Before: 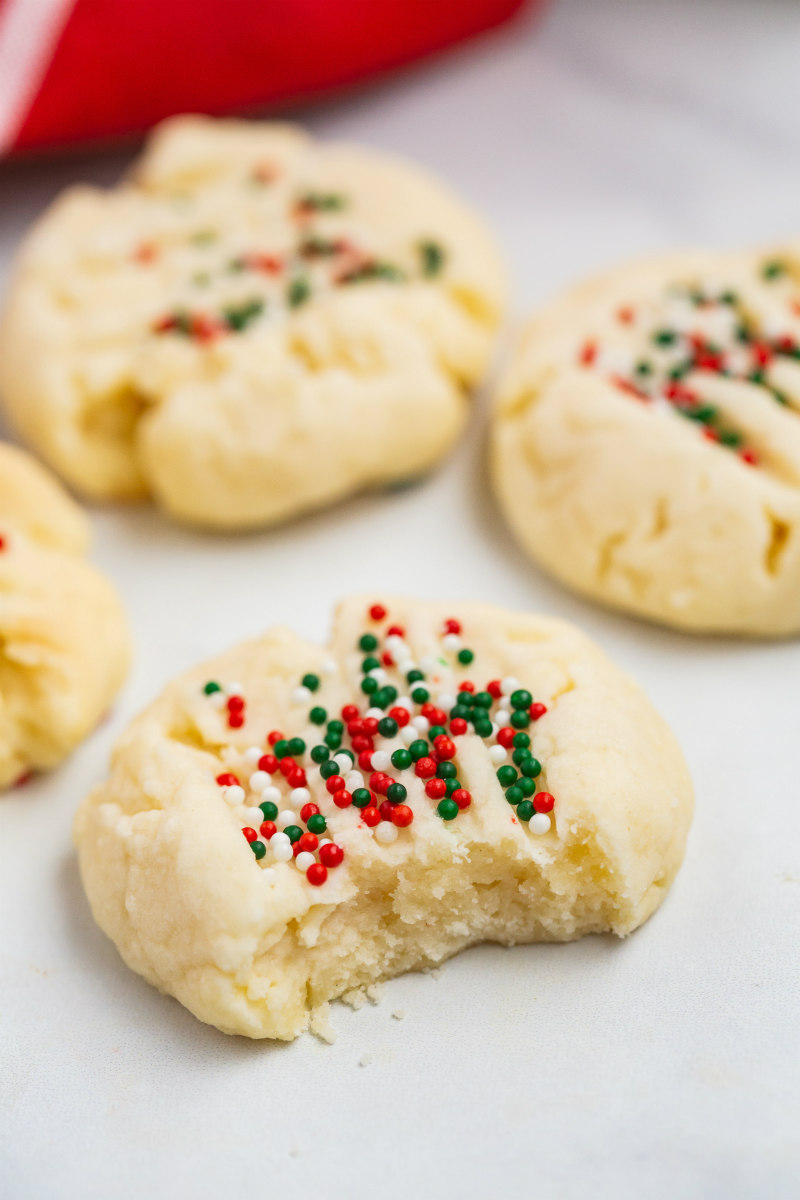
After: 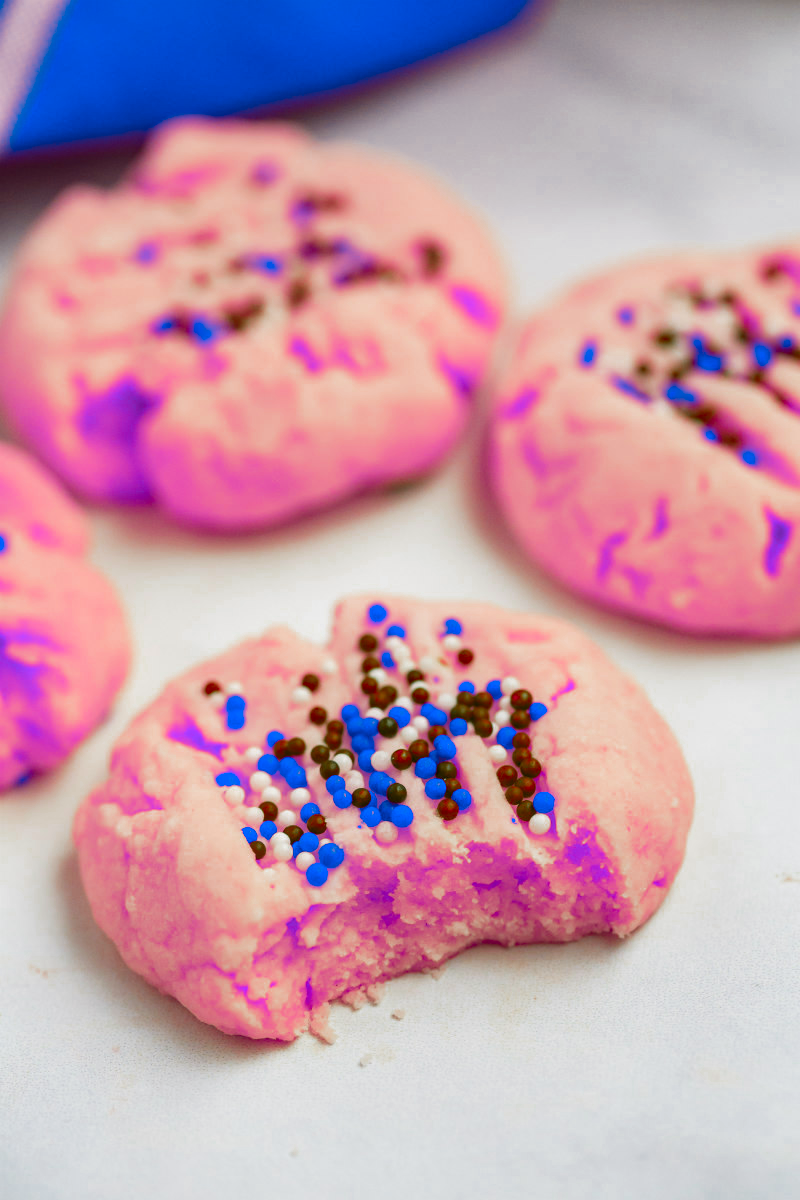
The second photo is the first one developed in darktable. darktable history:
haze removal: compatibility mode true, adaptive false
color zones: curves: ch0 [(0.826, 0.353)]; ch1 [(0.242, 0.647) (0.889, 0.342)]; ch2 [(0.246, 0.089) (0.969, 0.068)]
